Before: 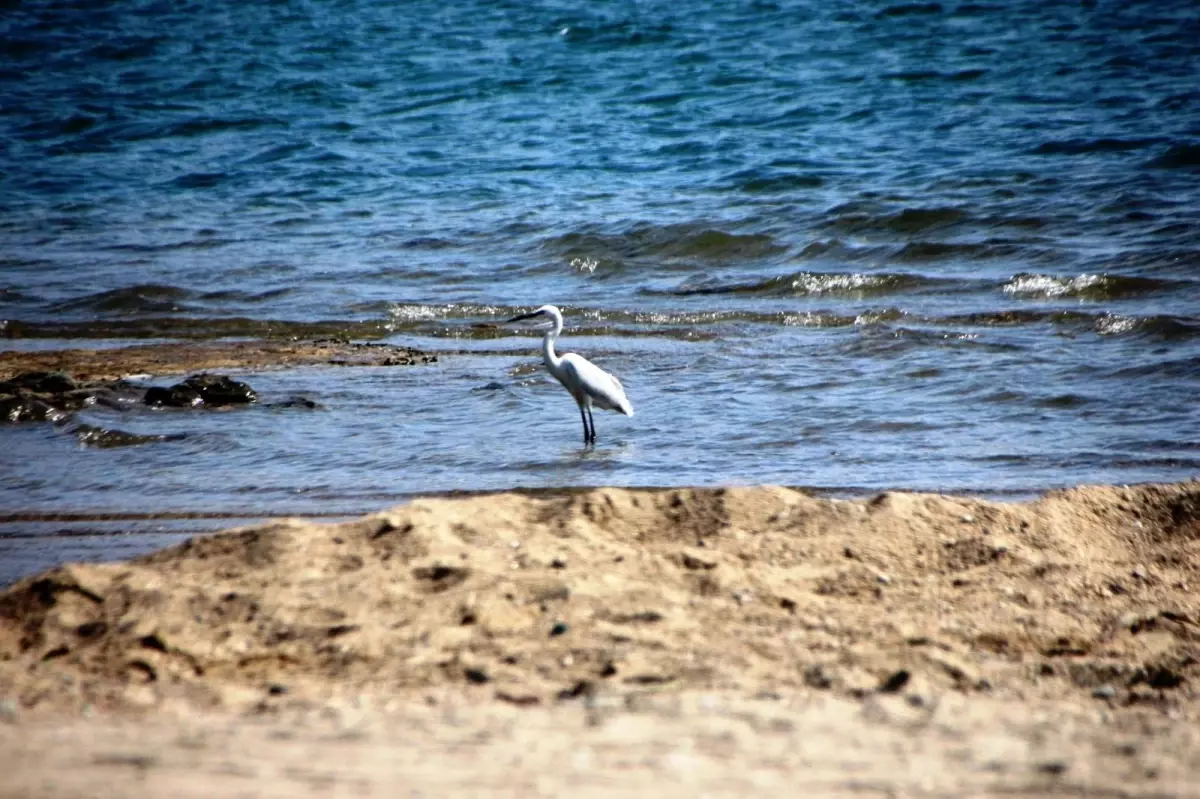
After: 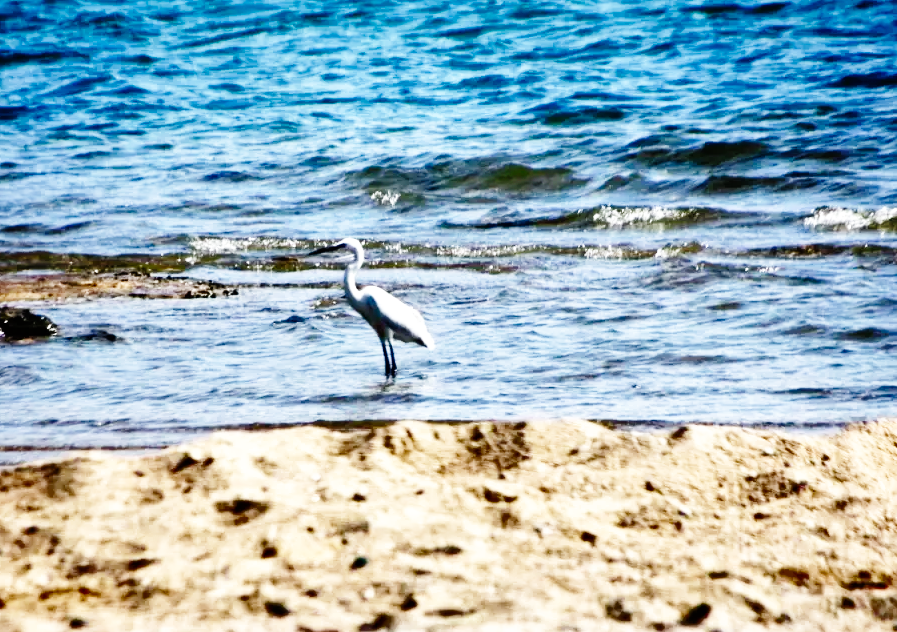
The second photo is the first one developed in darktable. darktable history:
exposure: exposure 0.123 EV, compensate highlight preservation false
crop: left 16.596%, top 8.46%, right 8.585%, bottom 12.421%
base curve: curves: ch0 [(0, 0) (0, 0) (0.002, 0.001) (0.008, 0.003) (0.019, 0.011) (0.037, 0.037) (0.064, 0.11) (0.102, 0.232) (0.152, 0.379) (0.216, 0.524) (0.296, 0.665) (0.394, 0.789) (0.512, 0.881) (0.651, 0.945) (0.813, 0.986) (1, 1)], preserve colors none
shadows and highlights: low approximation 0.01, soften with gaussian
